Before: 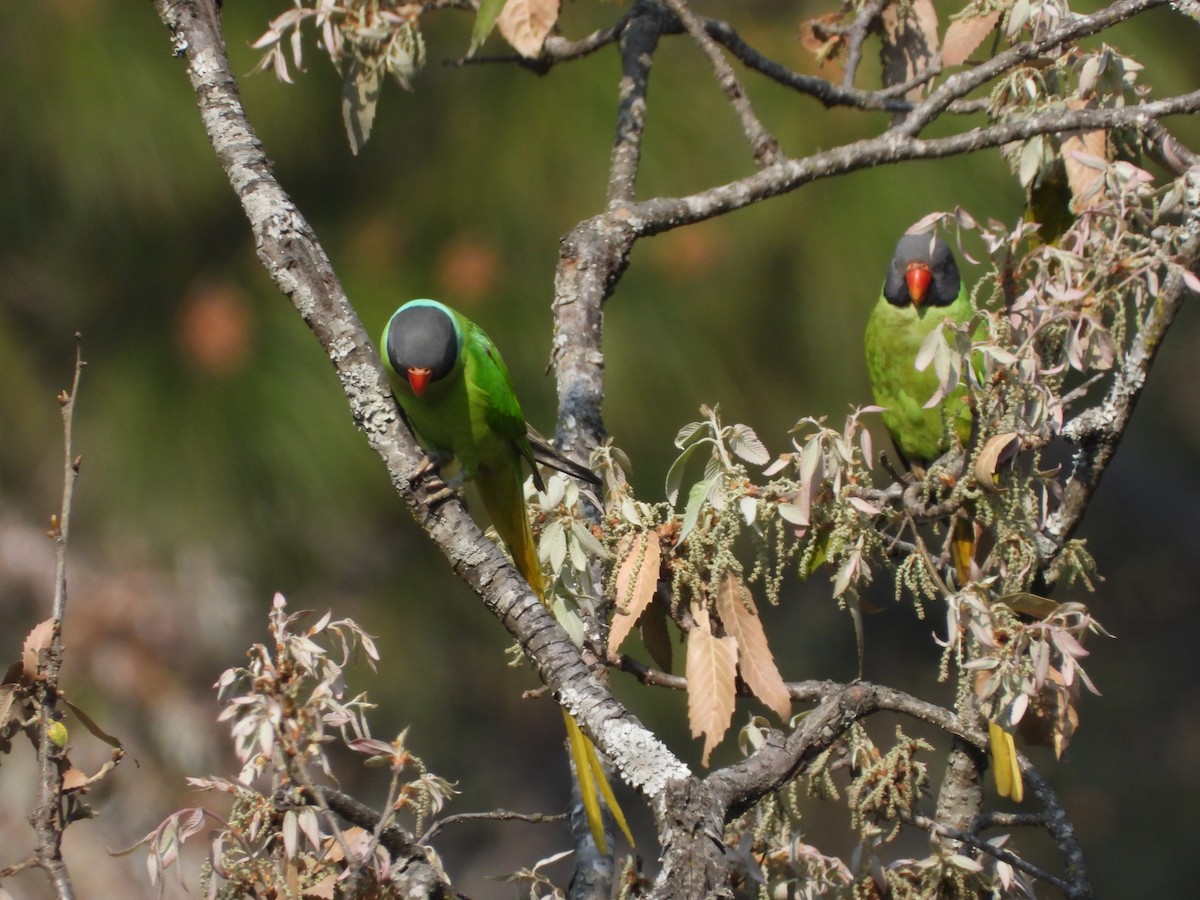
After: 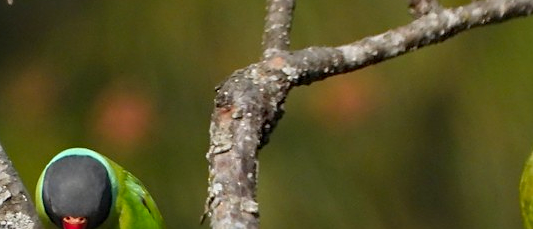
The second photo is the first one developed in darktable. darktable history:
sharpen: amount 0.495
haze removal: adaptive false
crop: left 28.805%, top 16.783%, right 26.748%, bottom 57.711%
color zones: curves: ch1 [(0.239, 0.552) (0.75, 0.5)]; ch2 [(0.25, 0.462) (0.749, 0.457)]
